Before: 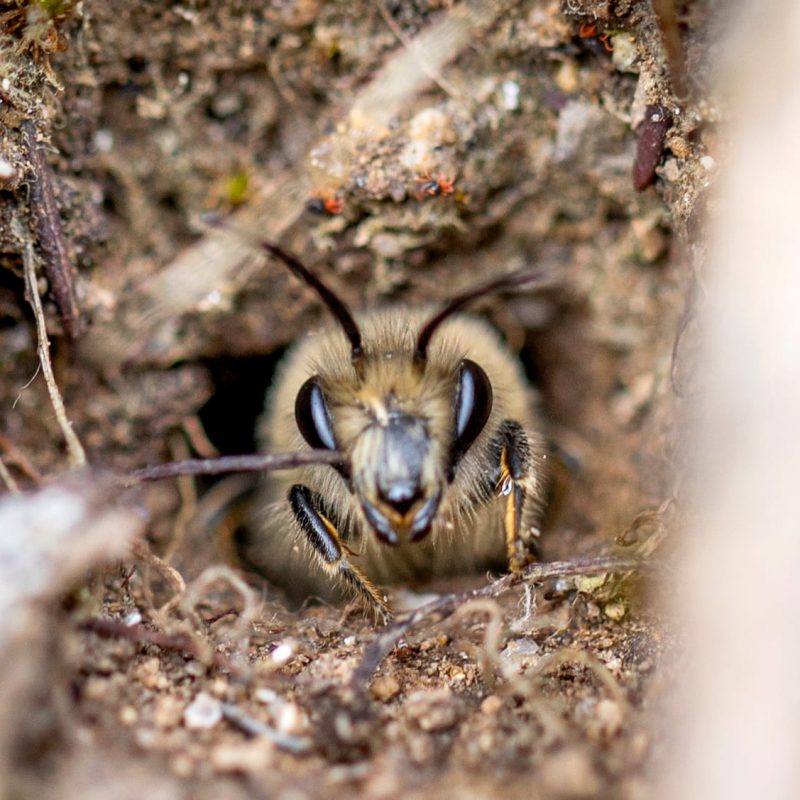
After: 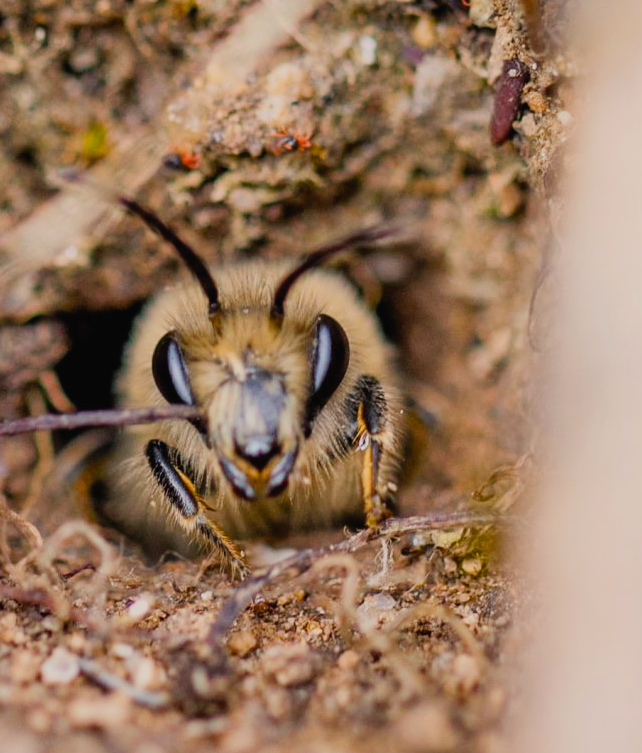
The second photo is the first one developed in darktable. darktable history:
color balance rgb: shadows lift › chroma 2%, shadows lift › hue 247.2°, power › chroma 0.3%, power › hue 25.2°, highlights gain › chroma 3%, highlights gain › hue 60°, global offset › luminance 0.75%, perceptual saturation grading › global saturation 20%, perceptual saturation grading › highlights -20%, perceptual saturation grading › shadows 30%, global vibrance 20%
crop and rotate: left 17.959%, top 5.771%, right 1.742%
filmic rgb: black relative exposure -7.65 EV, white relative exposure 4.56 EV, hardness 3.61
